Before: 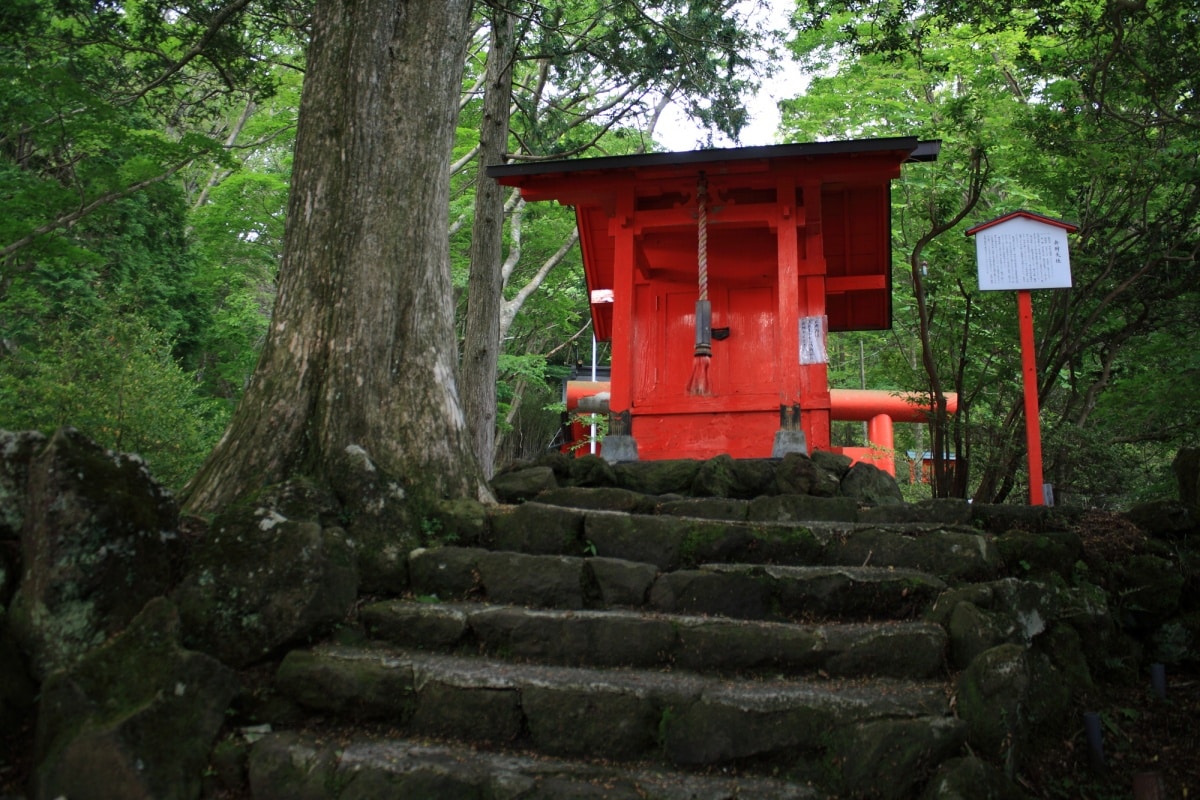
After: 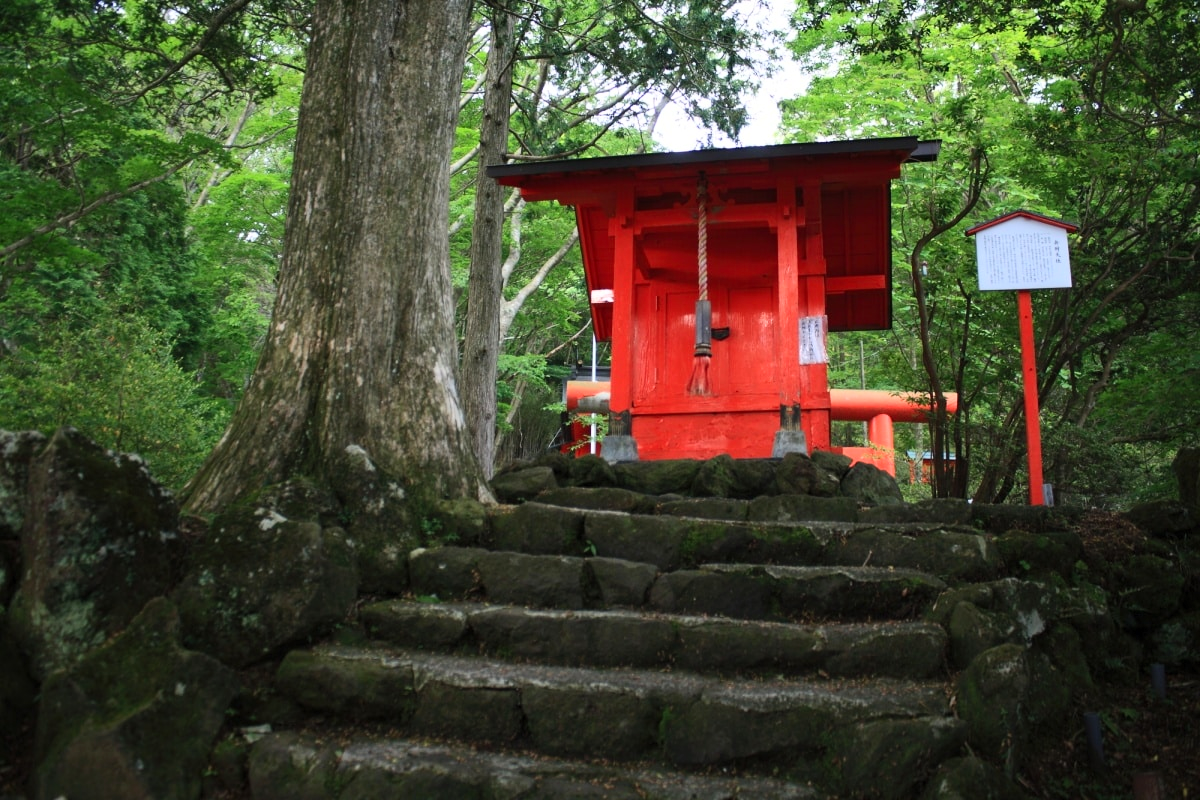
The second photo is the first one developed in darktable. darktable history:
contrast brightness saturation: contrast 0.204, brightness 0.15, saturation 0.147
